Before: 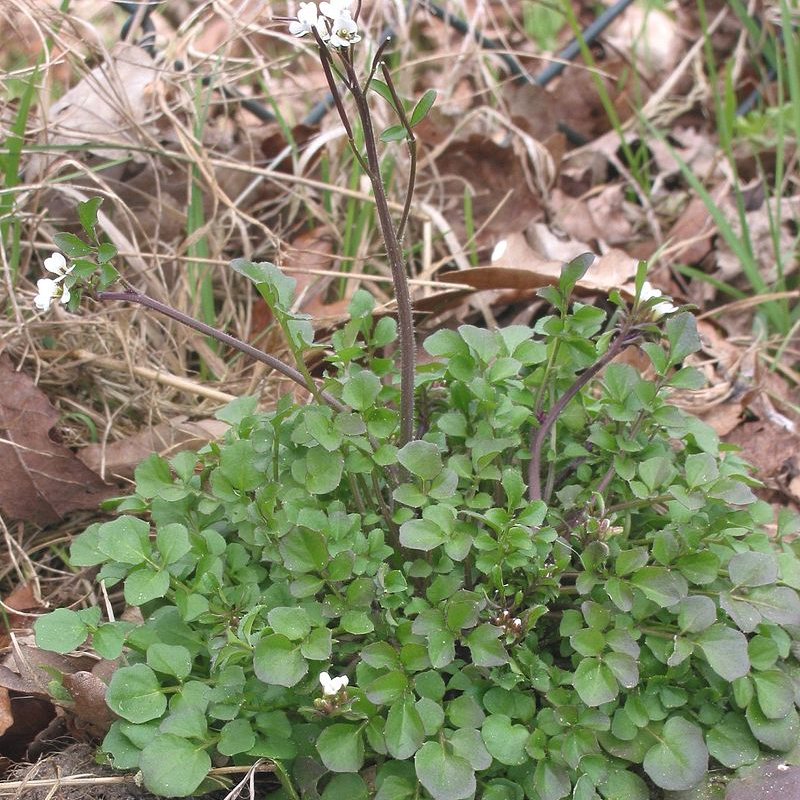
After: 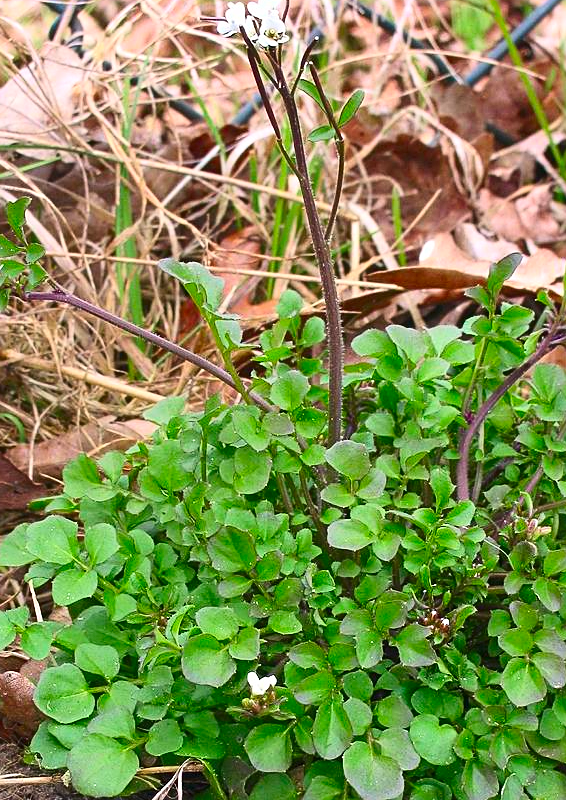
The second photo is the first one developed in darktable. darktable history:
sharpen: on, module defaults
contrast brightness saturation: contrast 0.26, brightness 0.02, saturation 0.87
crop and rotate: left 9.061%, right 20.142%
